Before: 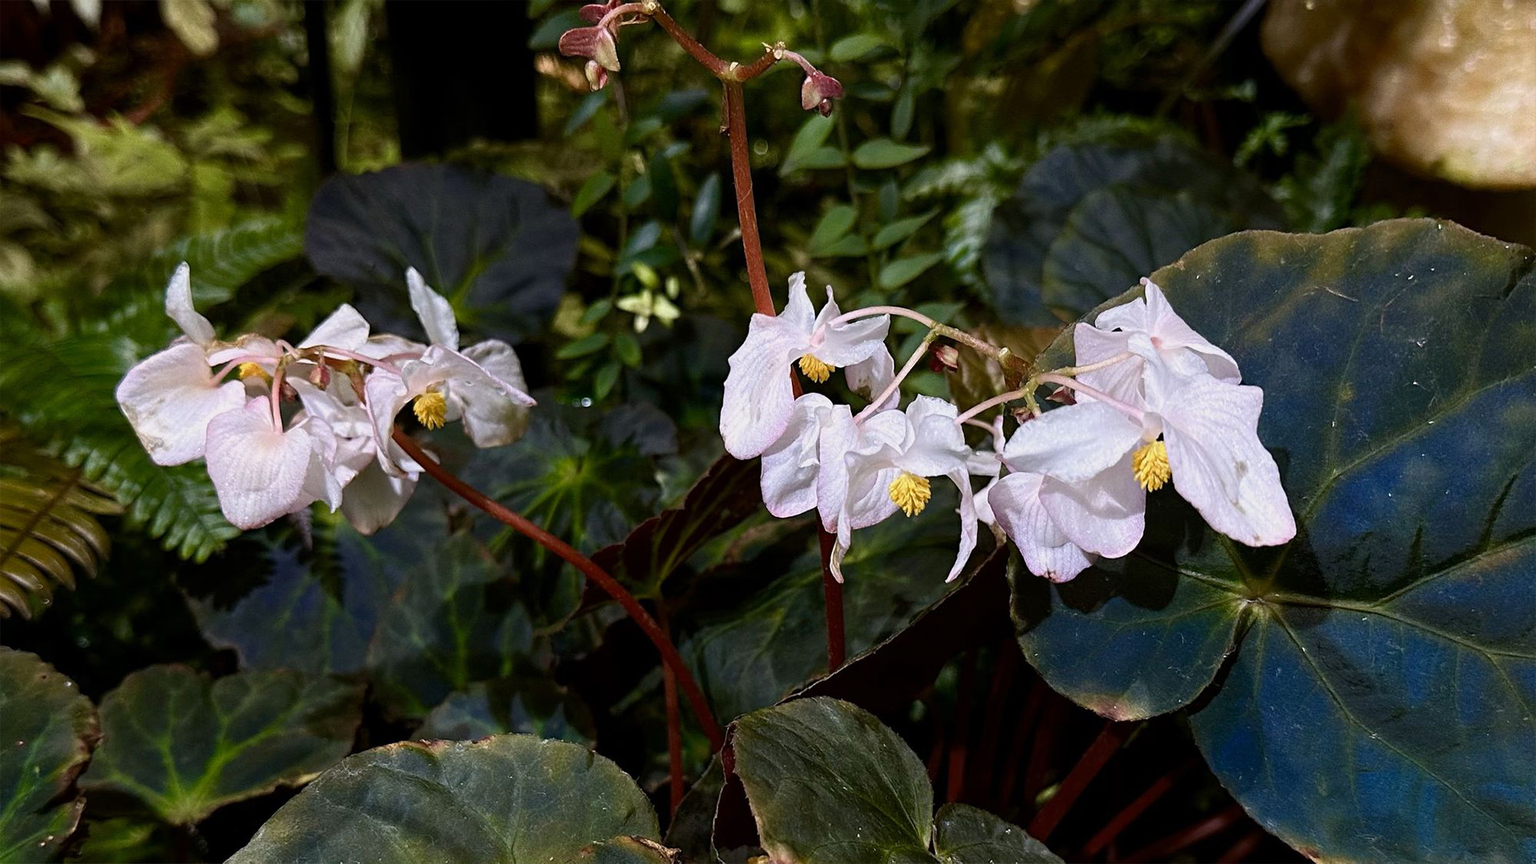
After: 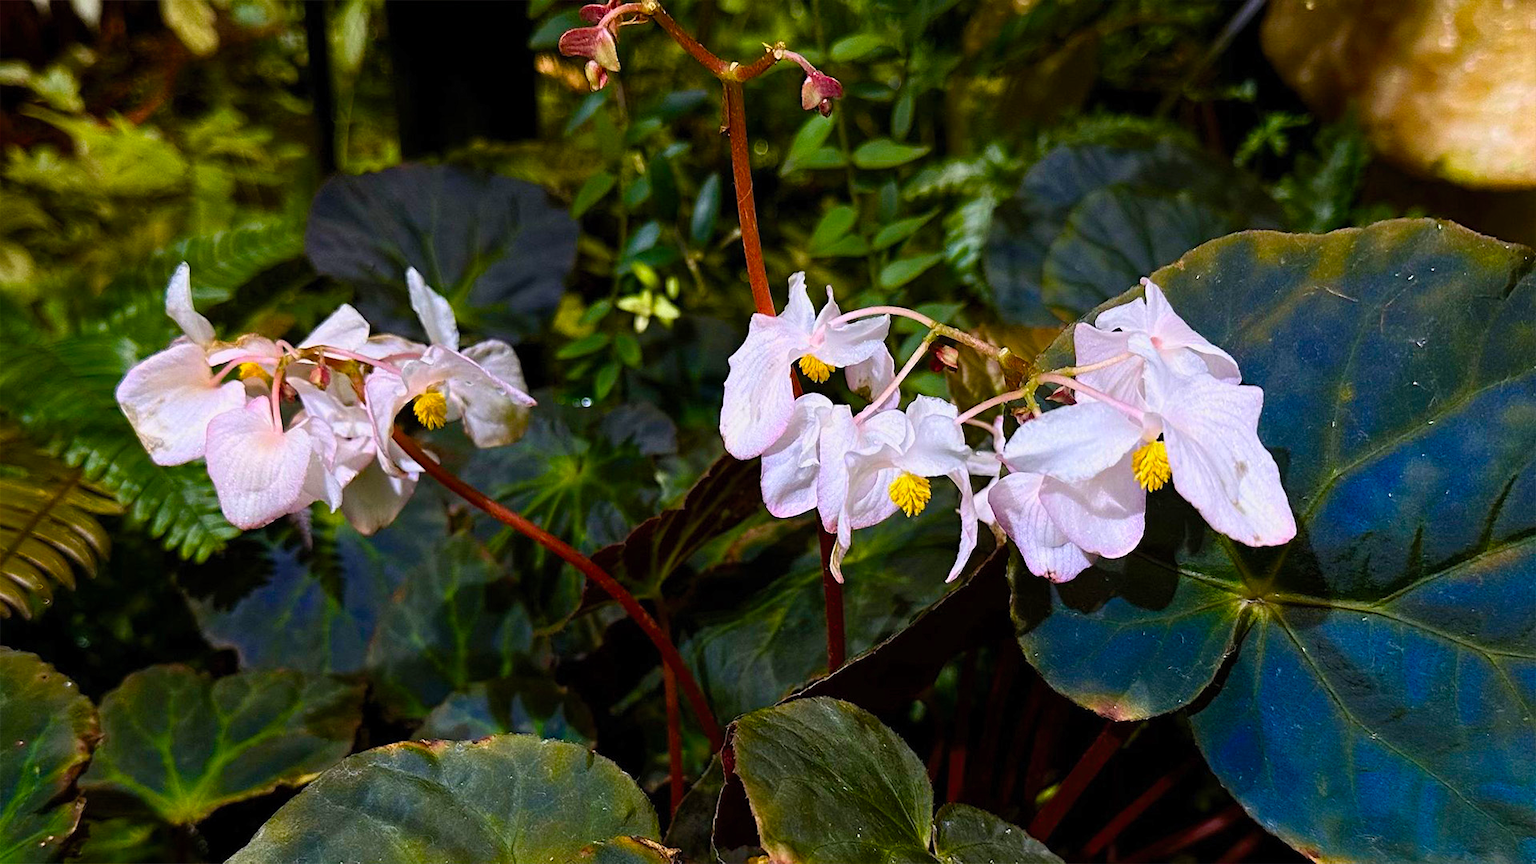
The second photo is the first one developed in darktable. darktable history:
contrast brightness saturation: contrast 0.074, brightness 0.071, saturation 0.183
color balance rgb: perceptual saturation grading › global saturation 30.286%, global vibrance 25.324%
